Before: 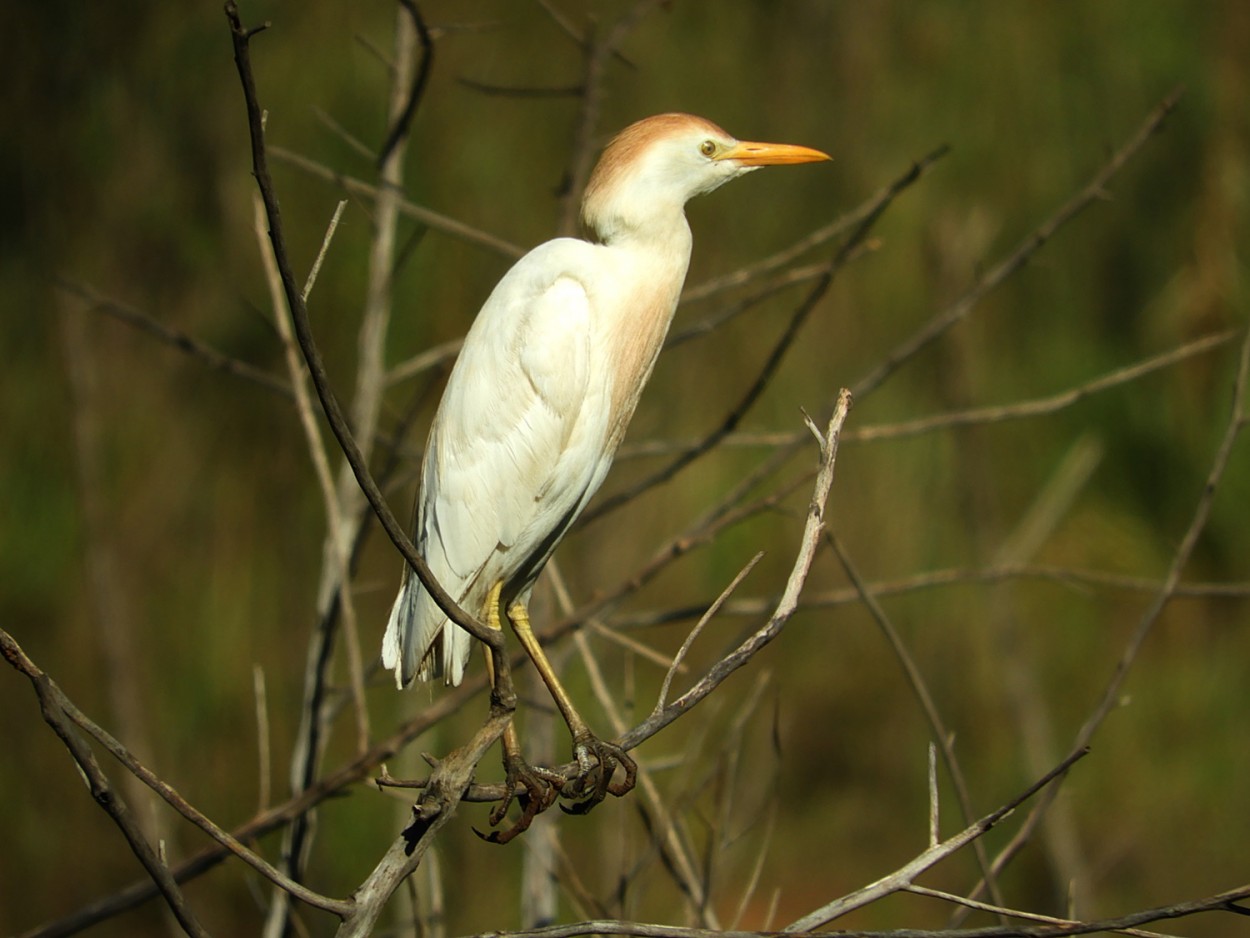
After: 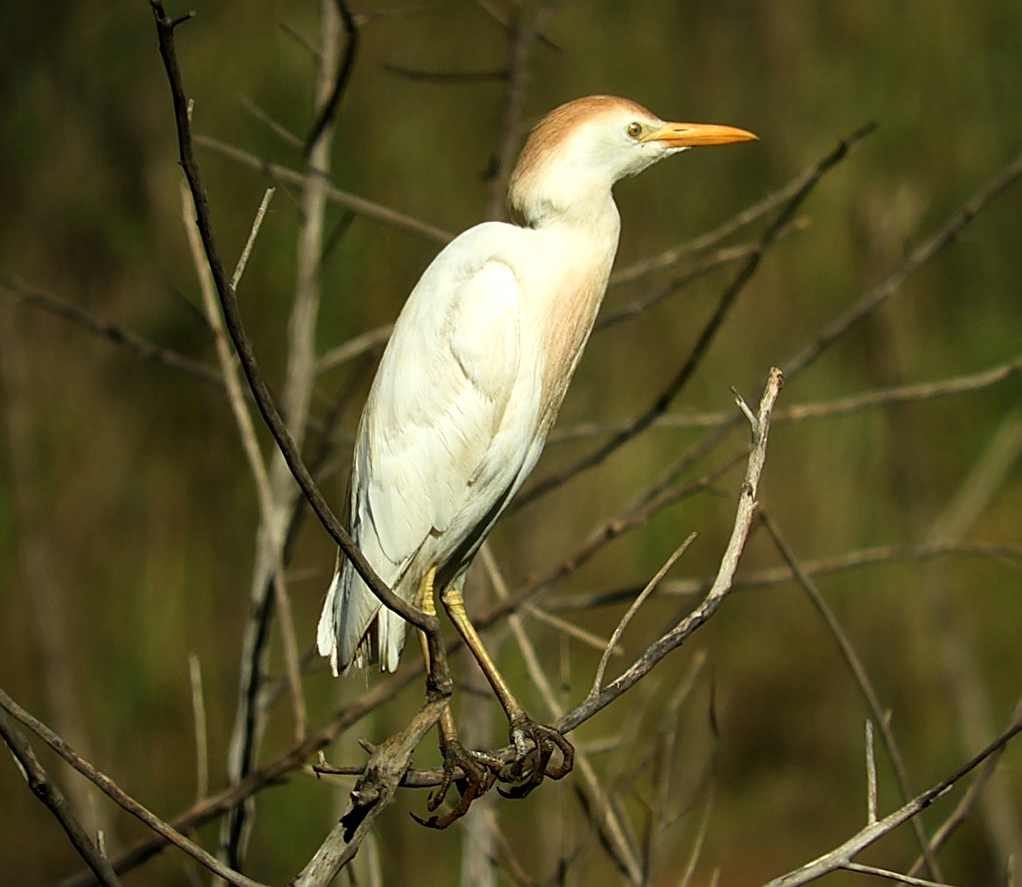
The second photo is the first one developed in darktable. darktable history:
shadows and highlights: shadows -1.47, highlights 41.95
crop and rotate: angle 0.992°, left 4.483%, top 0.712%, right 11.88%, bottom 2.522%
sharpen: on, module defaults
local contrast: mode bilateral grid, contrast 20, coarseness 51, detail 119%, midtone range 0.2
